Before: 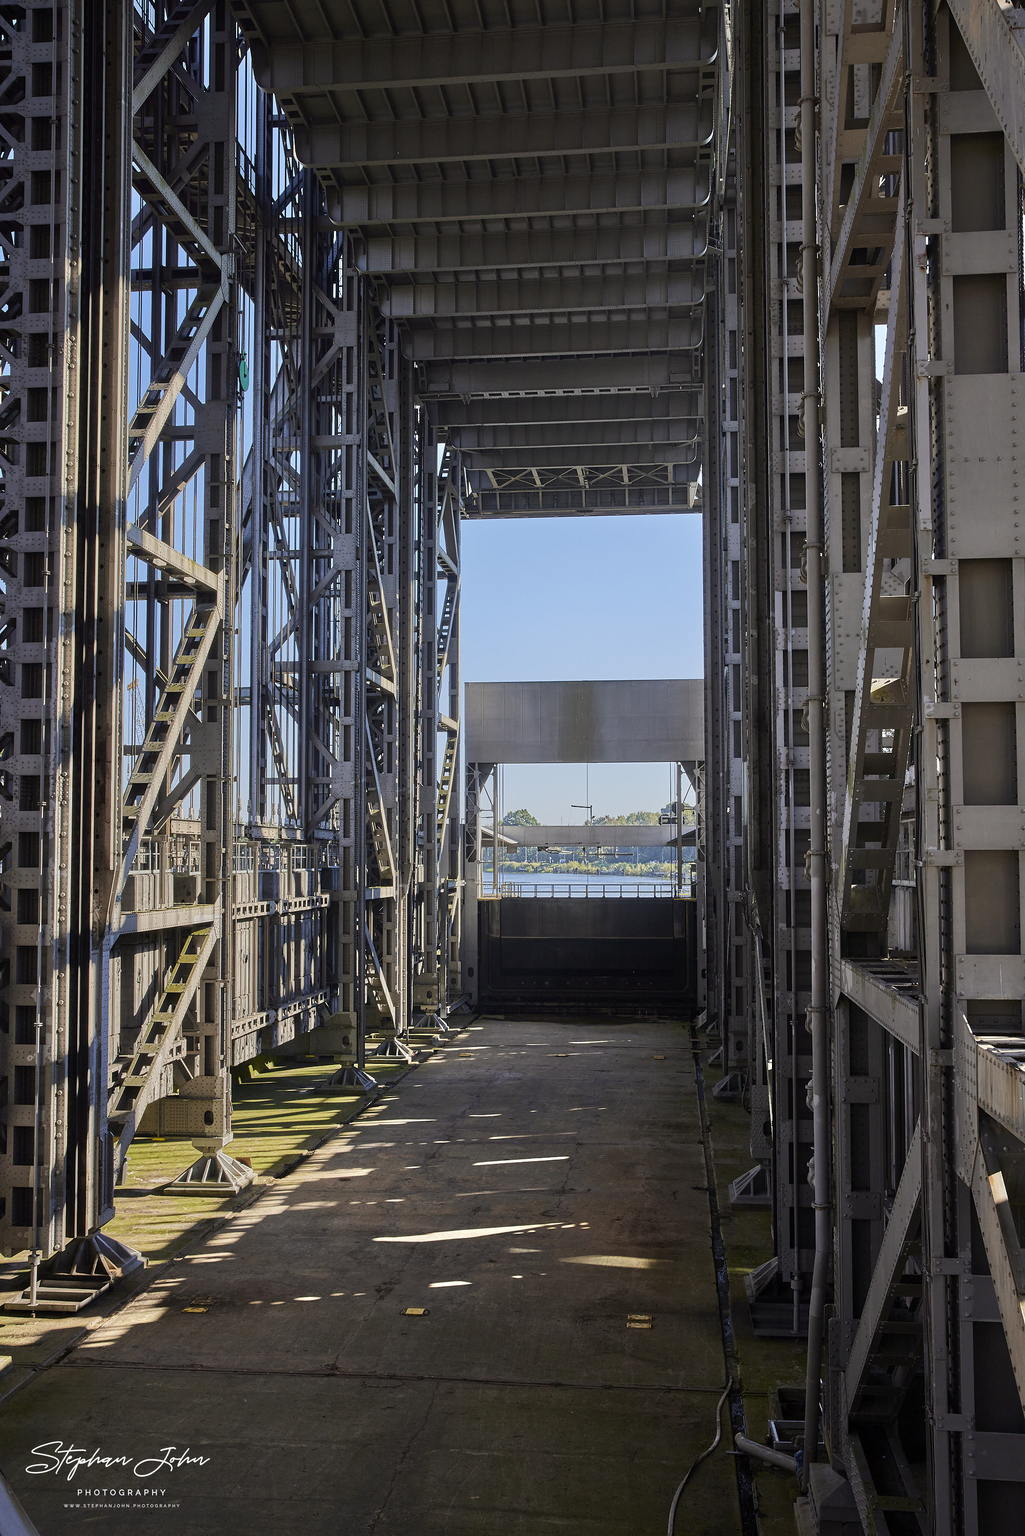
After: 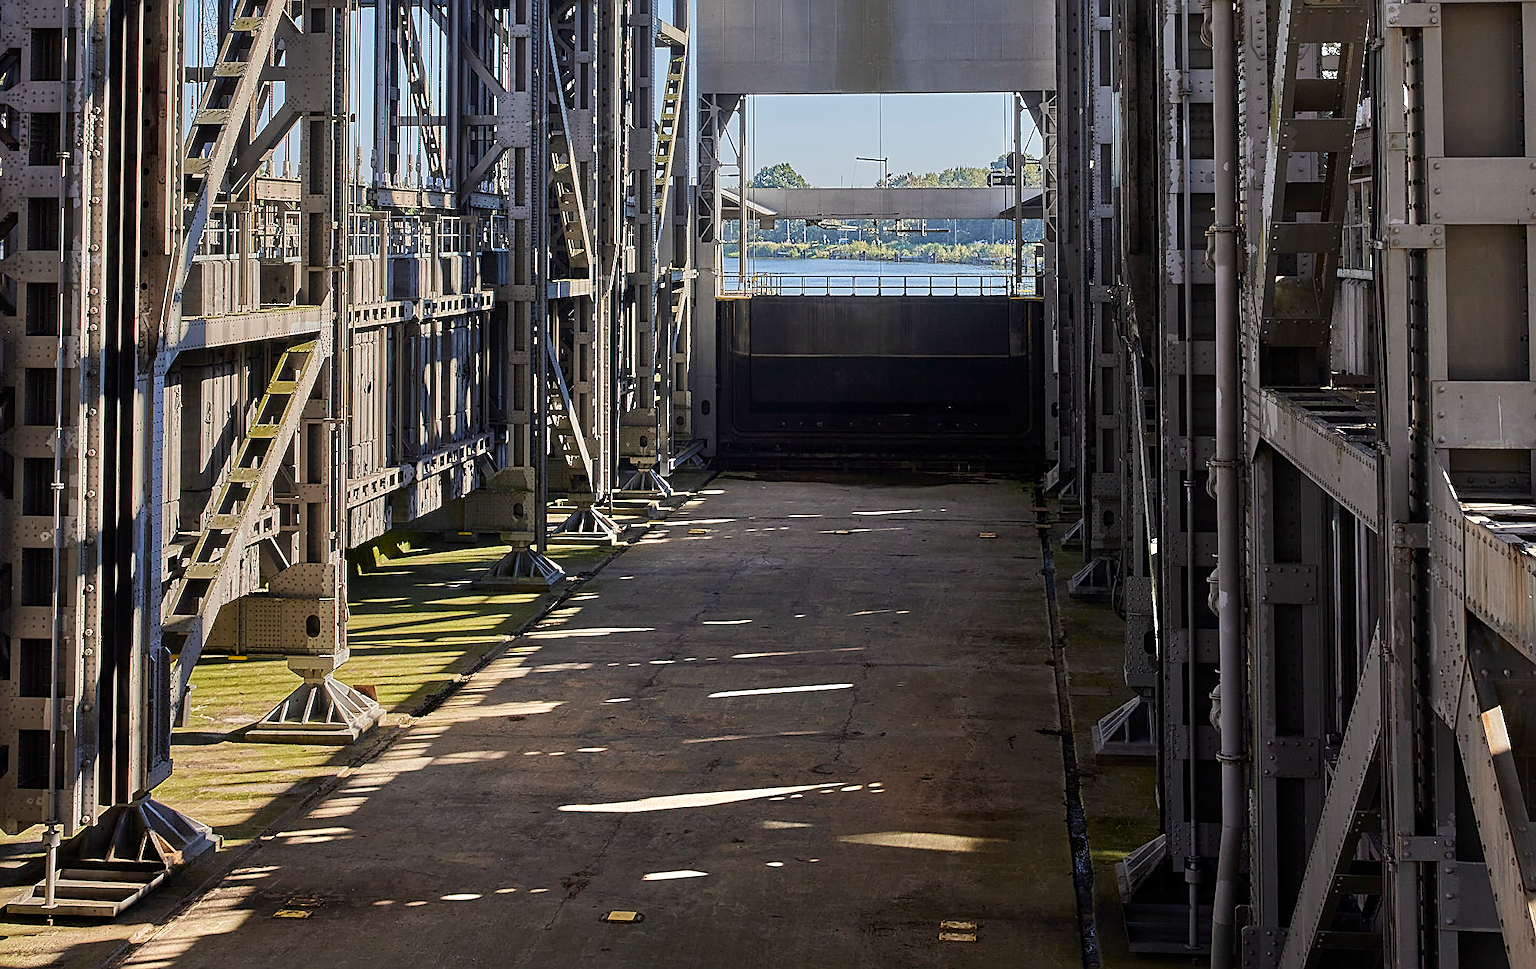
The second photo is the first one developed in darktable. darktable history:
sharpen: on, module defaults
crop: top 45.606%, bottom 12.266%
